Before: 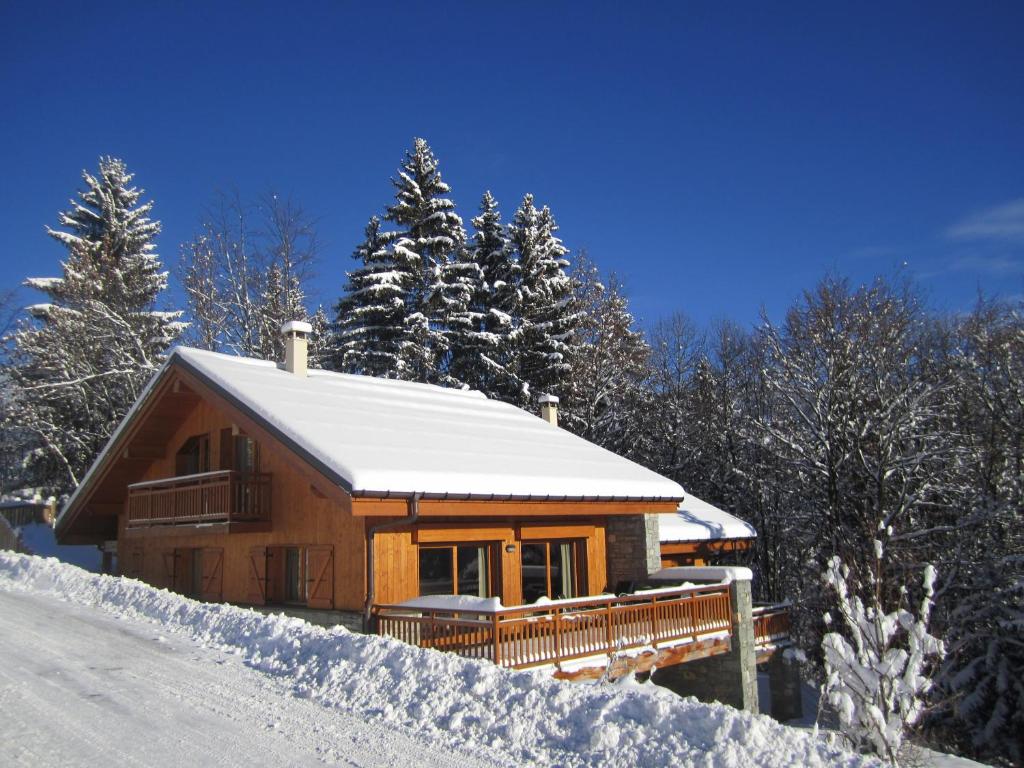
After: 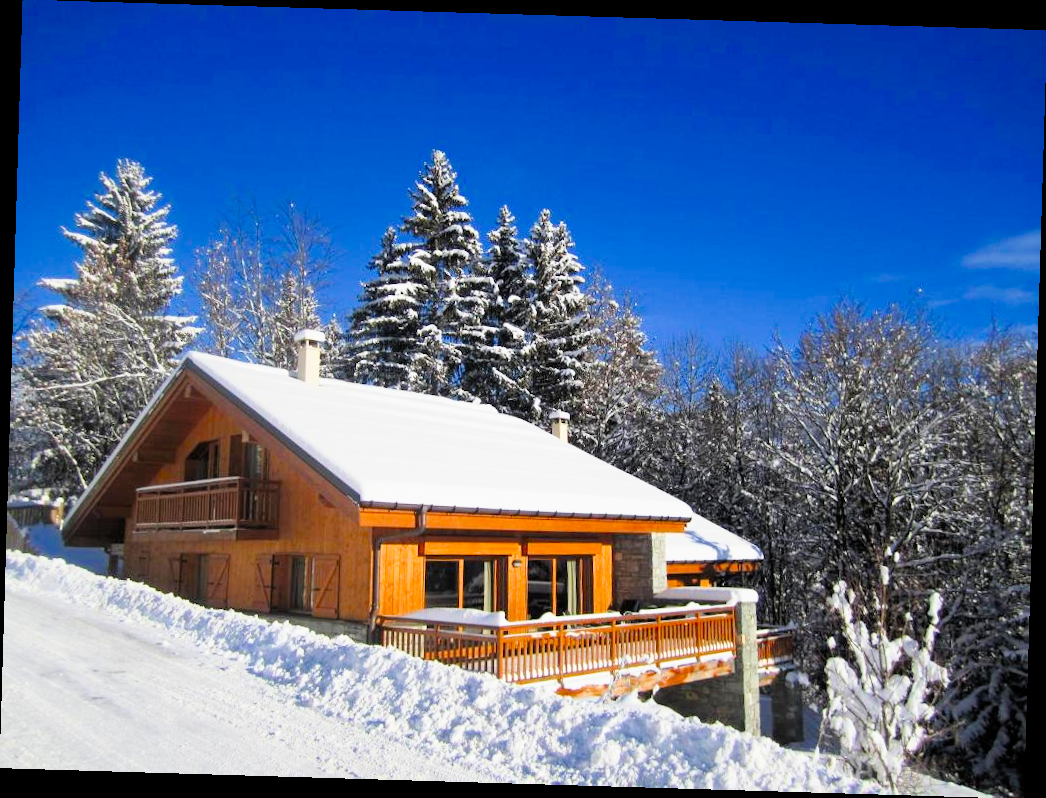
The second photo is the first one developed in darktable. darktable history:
exposure: black level correction 0, exposure 1 EV, compensate exposure bias true, compensate highlight preservation false
filmic rgb: black relative exposure -7.75 EV, white relative exposure 4.4 EV, threshold 3 EV, target black luminance 0%, hardness 3.76, latitude 50.51%, contrast 1.074, highlights saturation mix 10%, shadows ↔ highlights balance -0.22%, color science v4 (2020), enable highlight reconstruction true
rotate and perspective: rotation 1.72°, automatic cropping off
